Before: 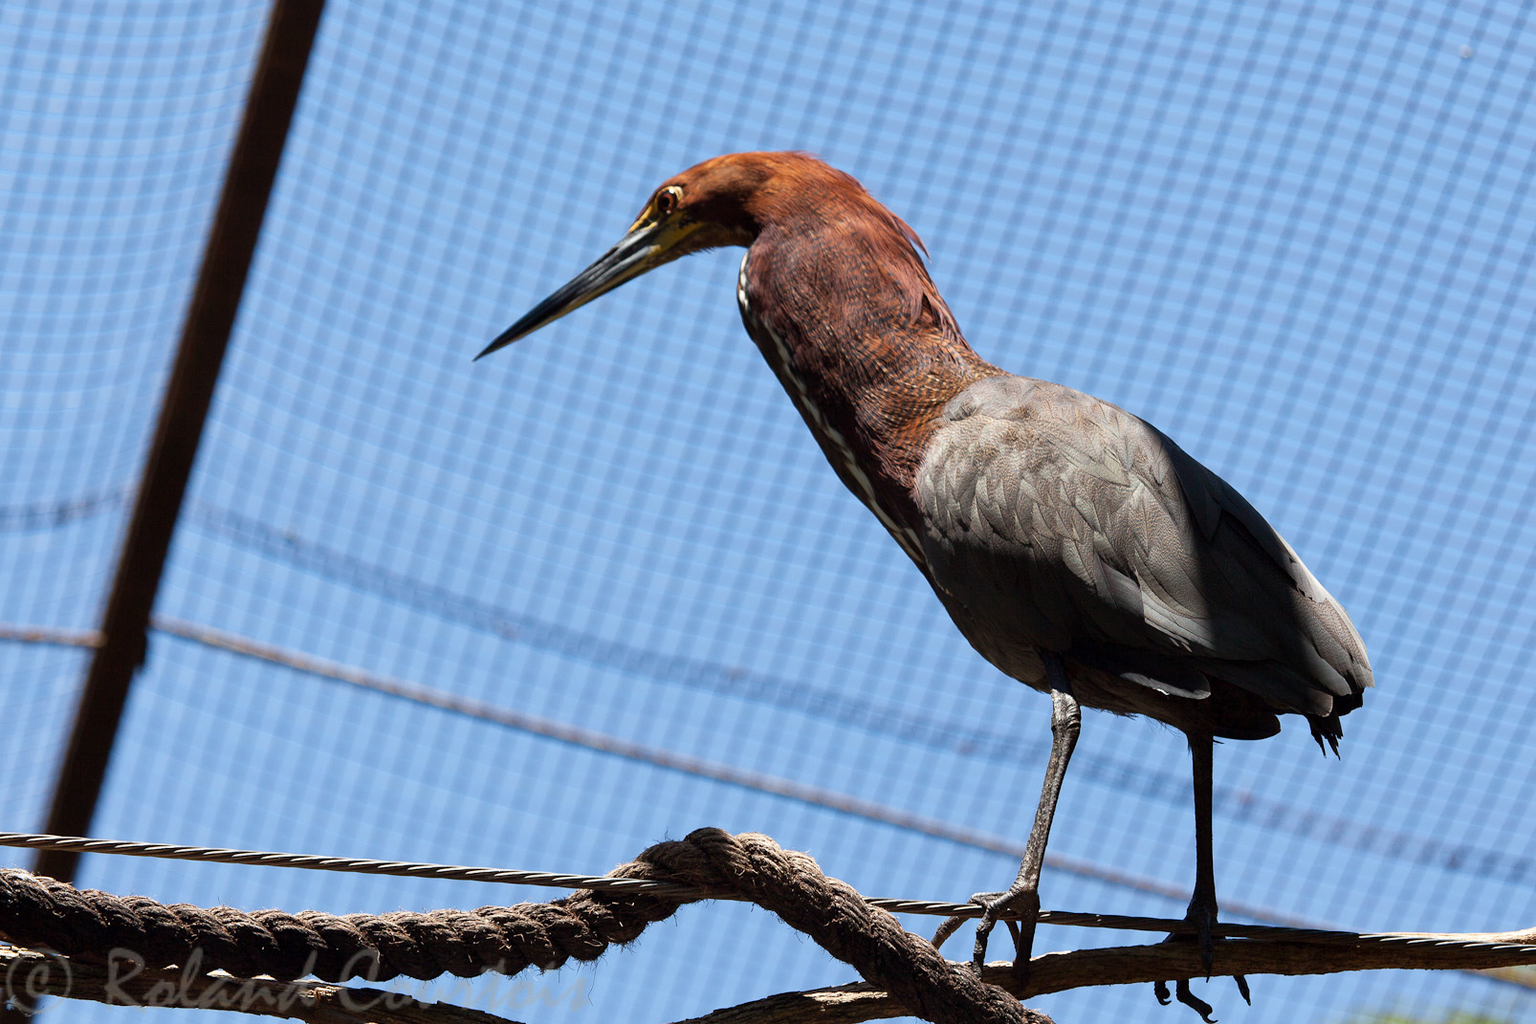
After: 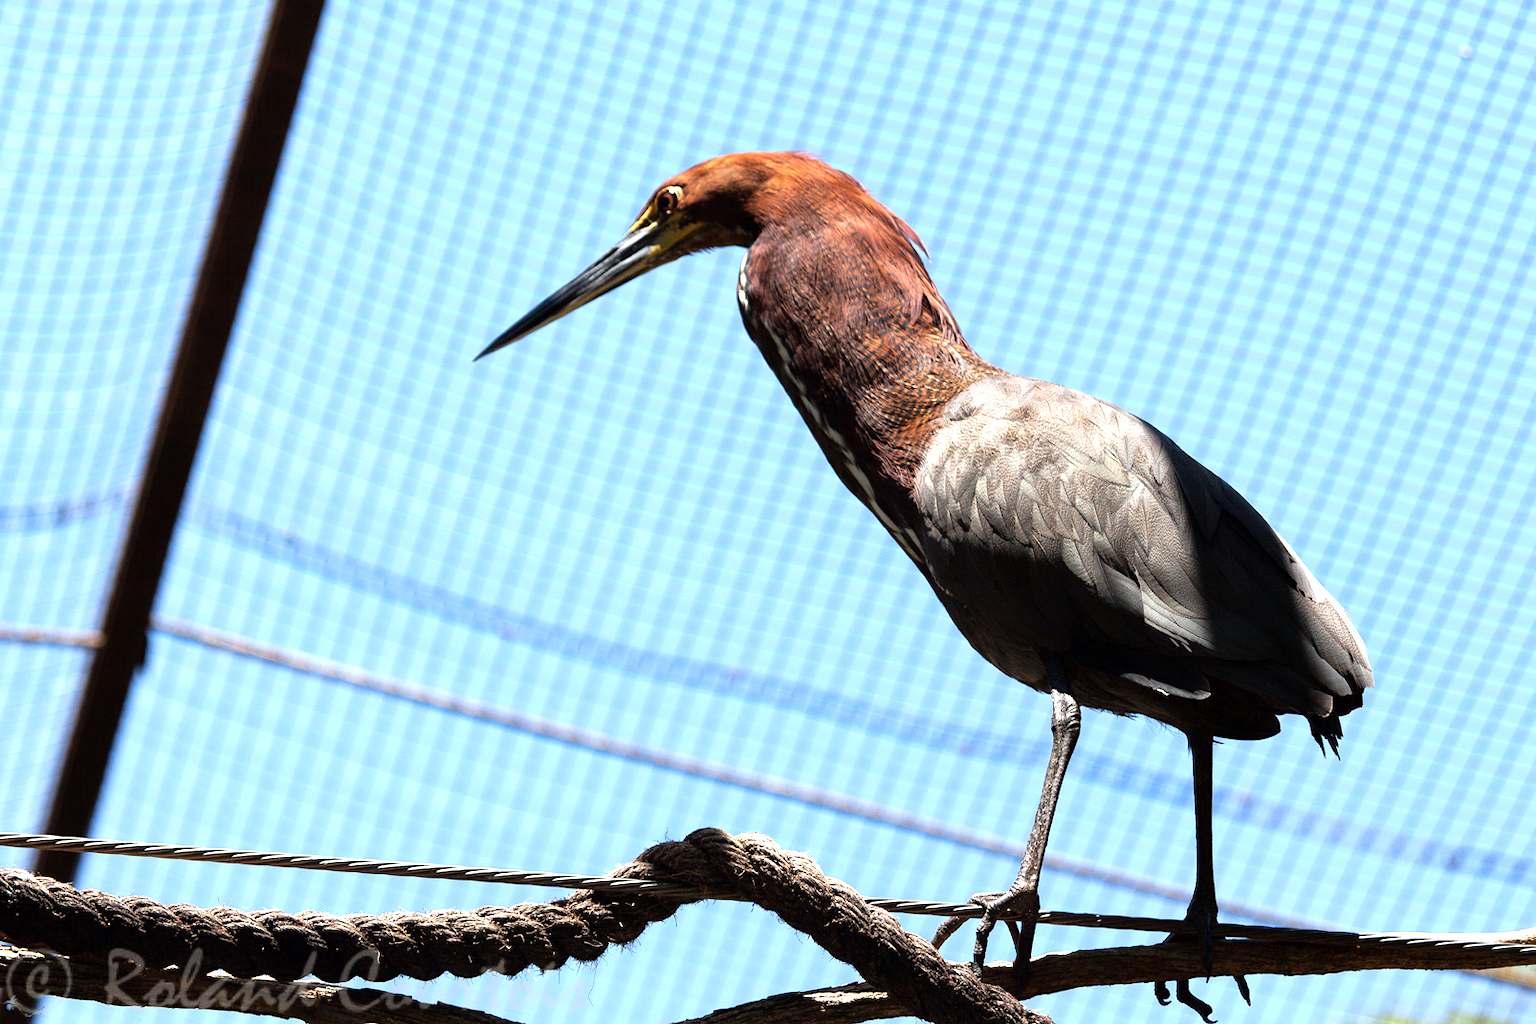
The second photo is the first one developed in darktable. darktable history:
tone equalizer: -8 EV -0.711 EV, -7 EV -0.721 EV, -6 EV -0.636 EV, -5 EV -0.406 EV, -3 EV 0.367 EV, -2 EV 0.6 EV, -1 EV 0.7 EV, +0 EV 0.76 EV, mask exposure compensation -0.504 EV
exposure: exposure 0.201 EV, compensate highlight preservation false
